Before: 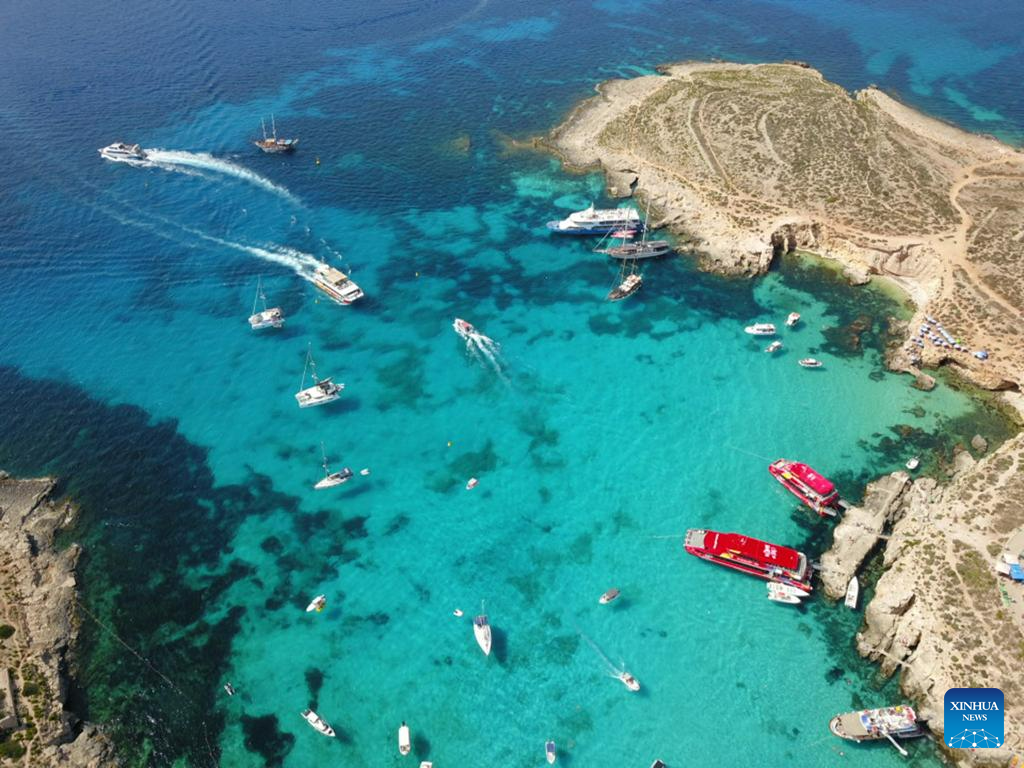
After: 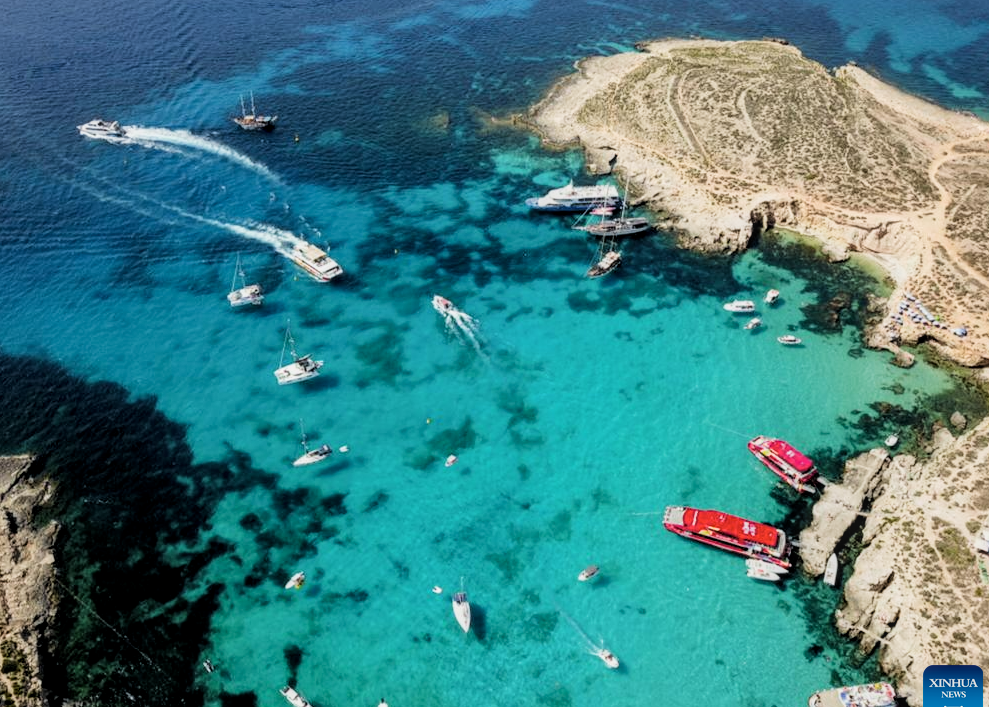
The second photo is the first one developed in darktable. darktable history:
filmic rgb: black relative exposure -5.05 EV, white relative exposure 3.97 EV, threshold 2.94 EV, hardness 2.89, contrast 1.409, highlights saturation mix -31.04%, enable highlight reconstruction true
crop: left 2.148%, top 3.012%, right 1.223%, bottom 4.89%
local contrast: on, module defaults
color zones: curves: ch0 [(0, 0.465) (0.092, 0.596) (0.289, 0.464) (0.429, 0.453) (0.571, 0.464) (0.714, 0.455) (0.857, 0.462) (1, 0.465)]
